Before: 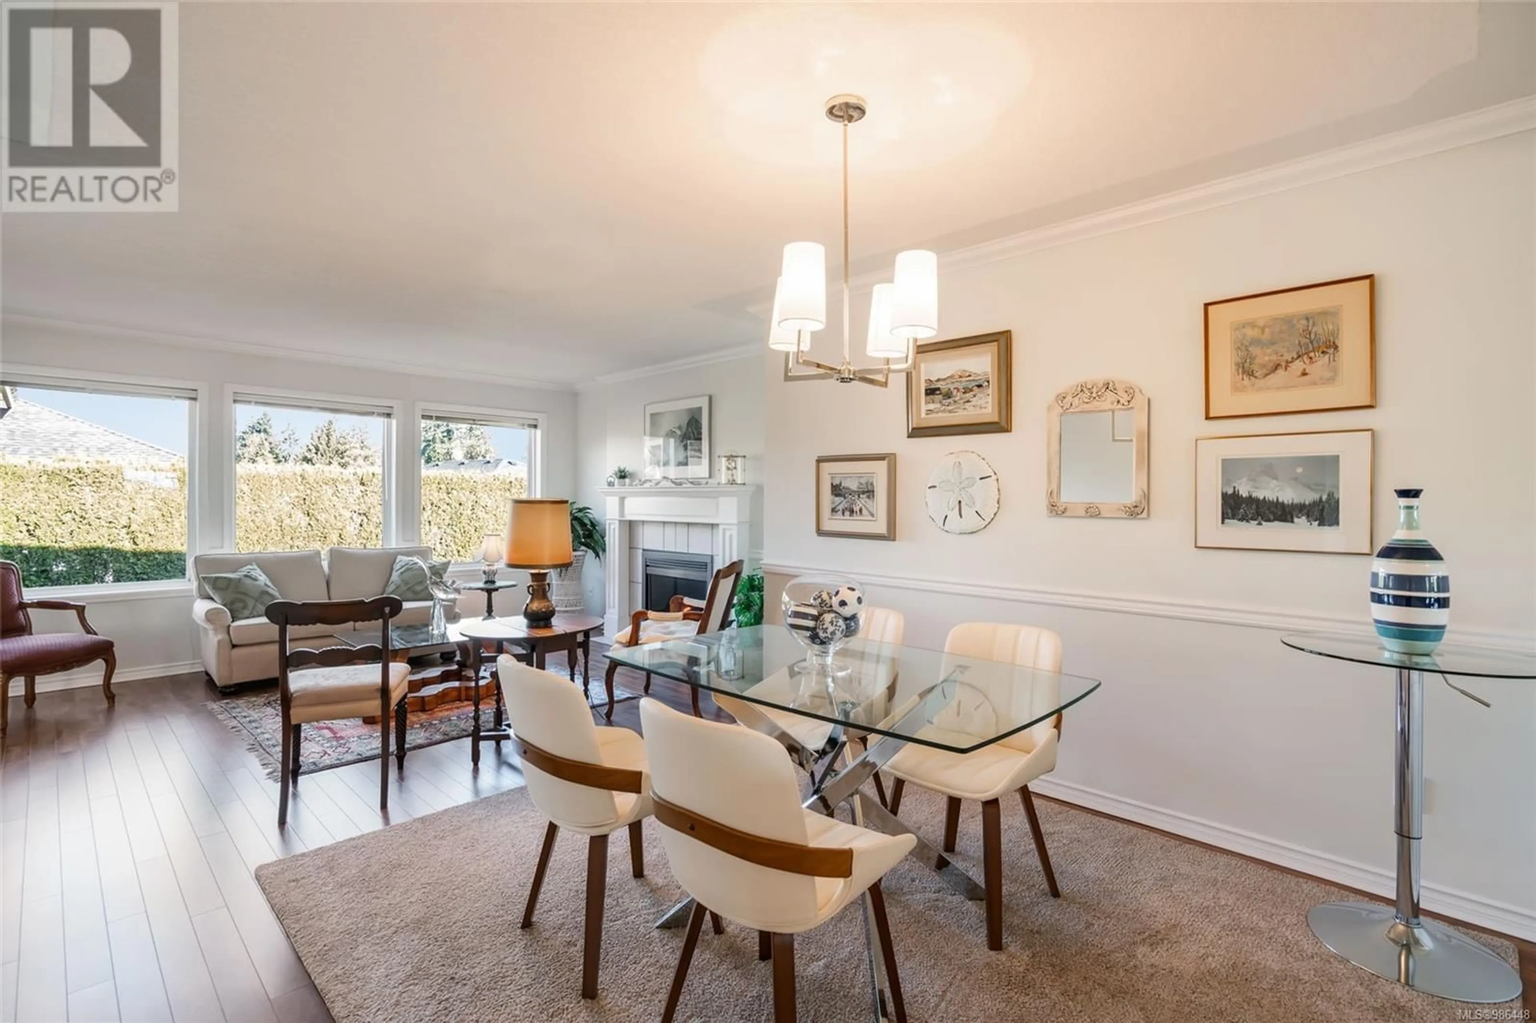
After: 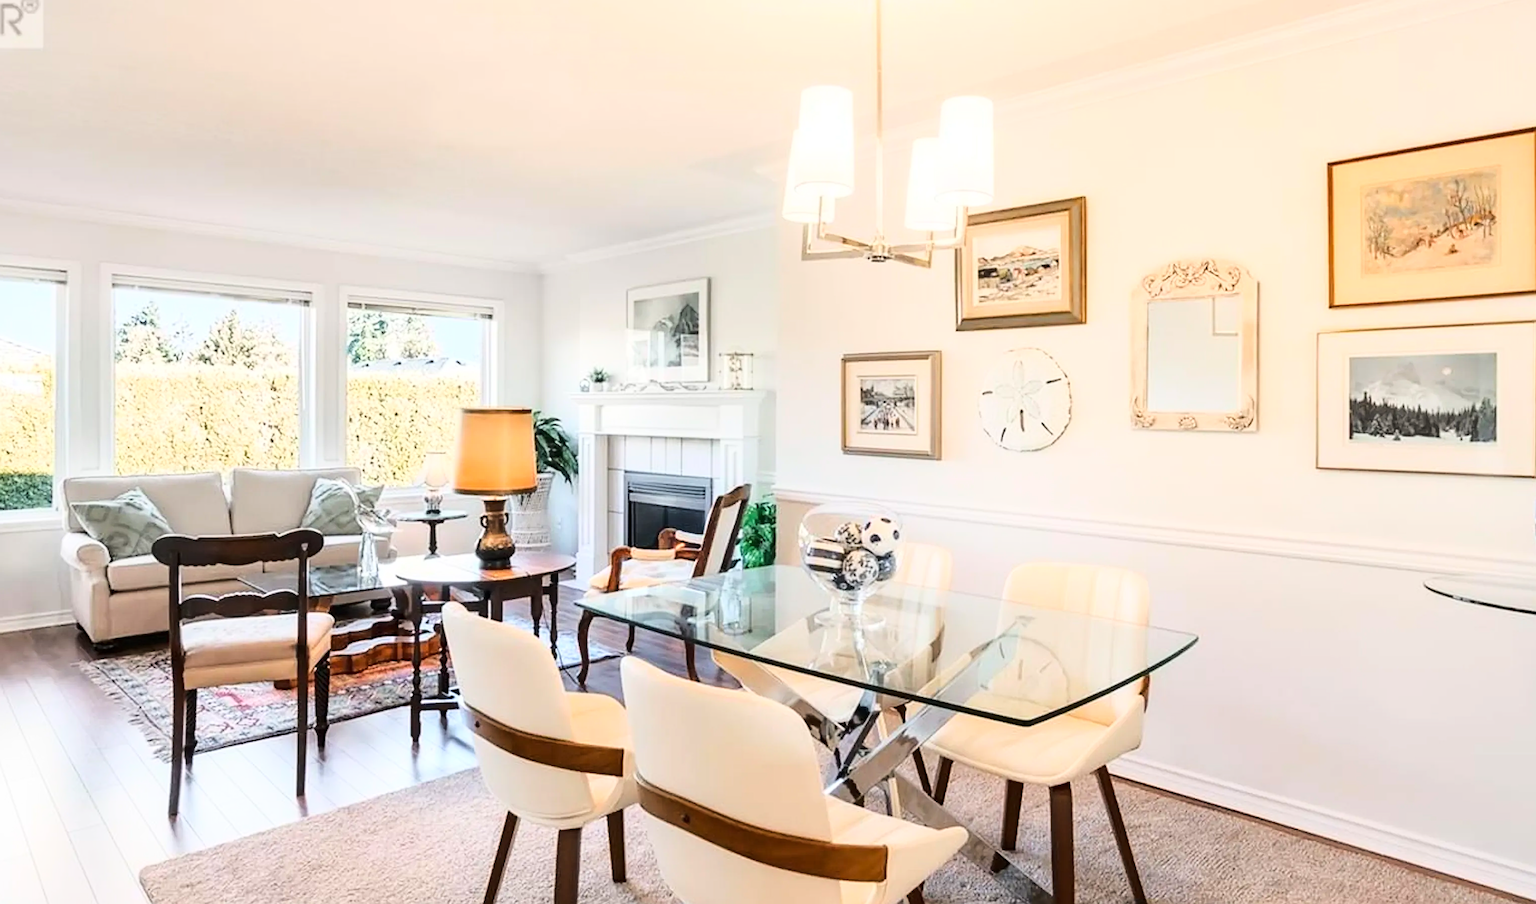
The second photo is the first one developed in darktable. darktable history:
crop: left 9.396%, top 17.005%, right 10.729%, bottom 12.387%
sharpen: on, module defaults
base curve: curves: ch0 [(0, 0) (0.032, 0.037) (0.105, 0.228) (0.435, 0.76) (0.856, 0.983) (1, 1)]
